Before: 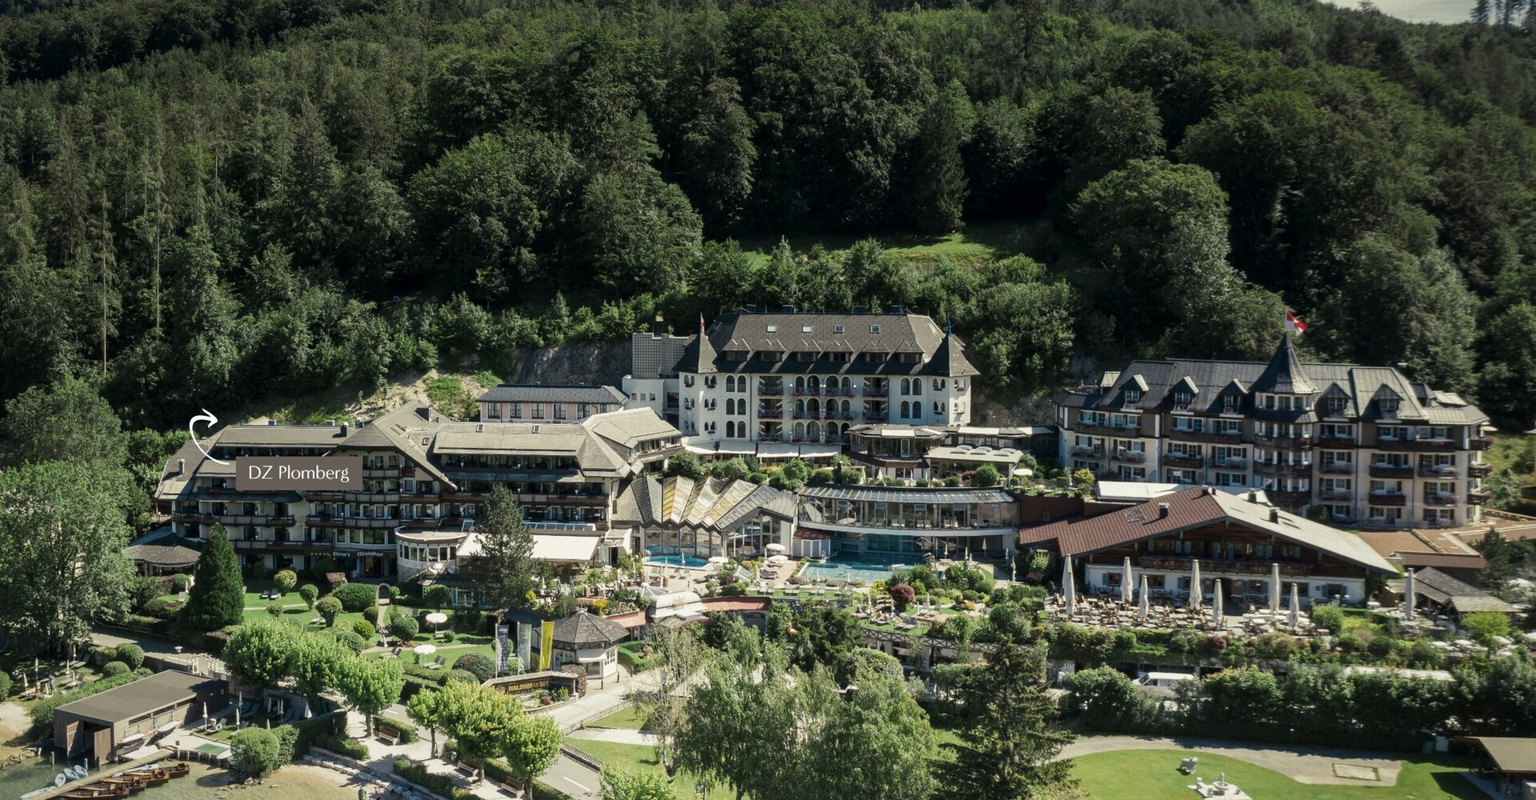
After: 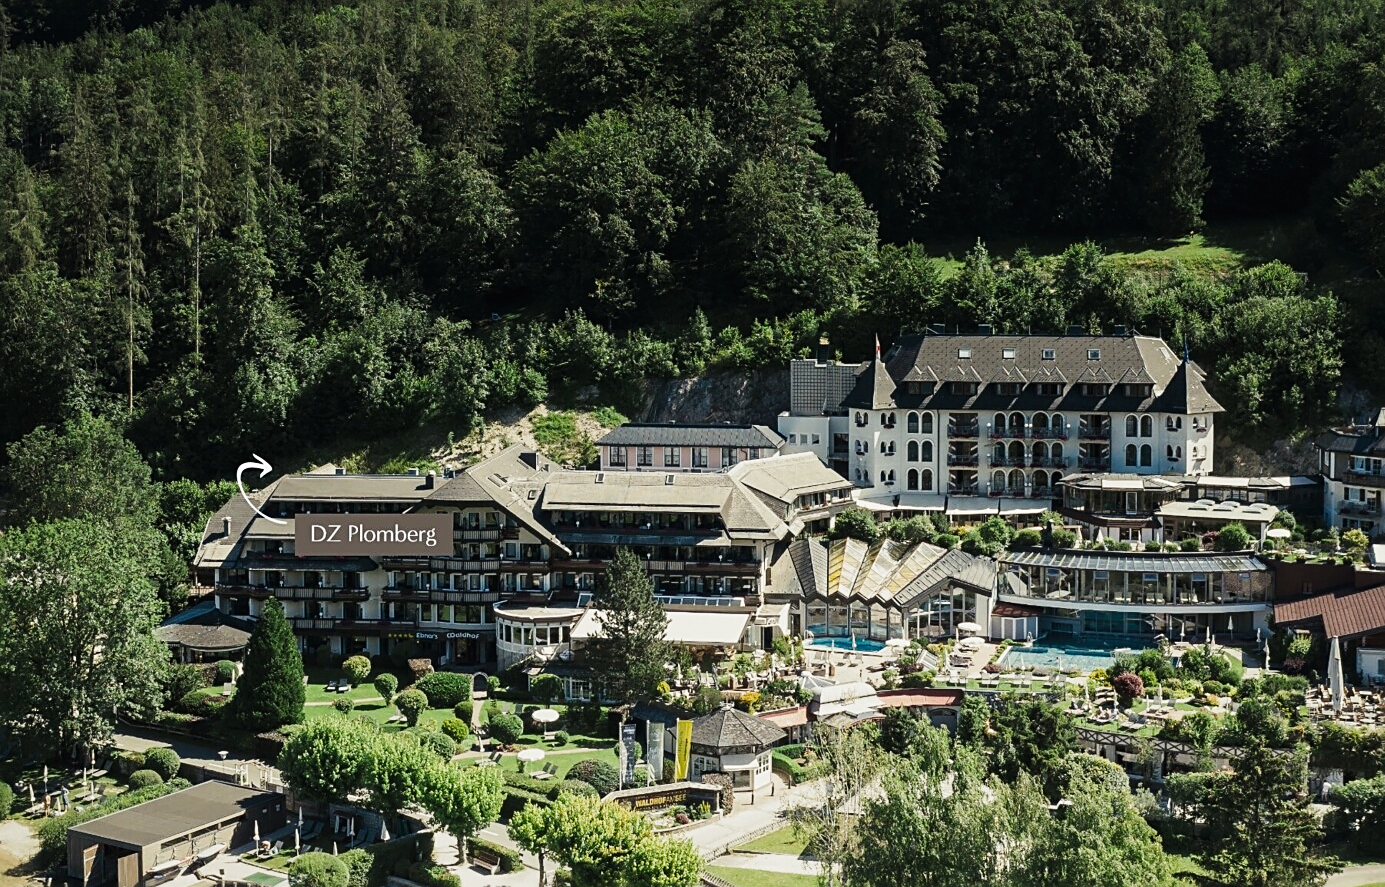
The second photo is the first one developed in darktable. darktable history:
crop: top 5.769%, right 27.833%, bottom 5.517%
tone curve: curves: ch0 [(0, 0.011) (0.139, 0.106) (0.295, 0.271) (0.499, 0.523) (0.739, 0.782) (0.857, 0.879) (1, 0.967)]; ch1 [(0, 0) (0.291, 0.229) (0.394, 0.365) (0.469, 0.456) (0.495, 0.497) (0.524, 0.53) (0.588, 0.62) (0.725, 0.779) (1, 1)]; ch2 [(0, 0) (0.125, 0.089) (0.35, 0.317) (0.437, 0.42) (0.502, 0.499) (0.537, 0.551) (0.613, 0.636) (1, 1)], preserve colors none
sharpen: on, module defaults
